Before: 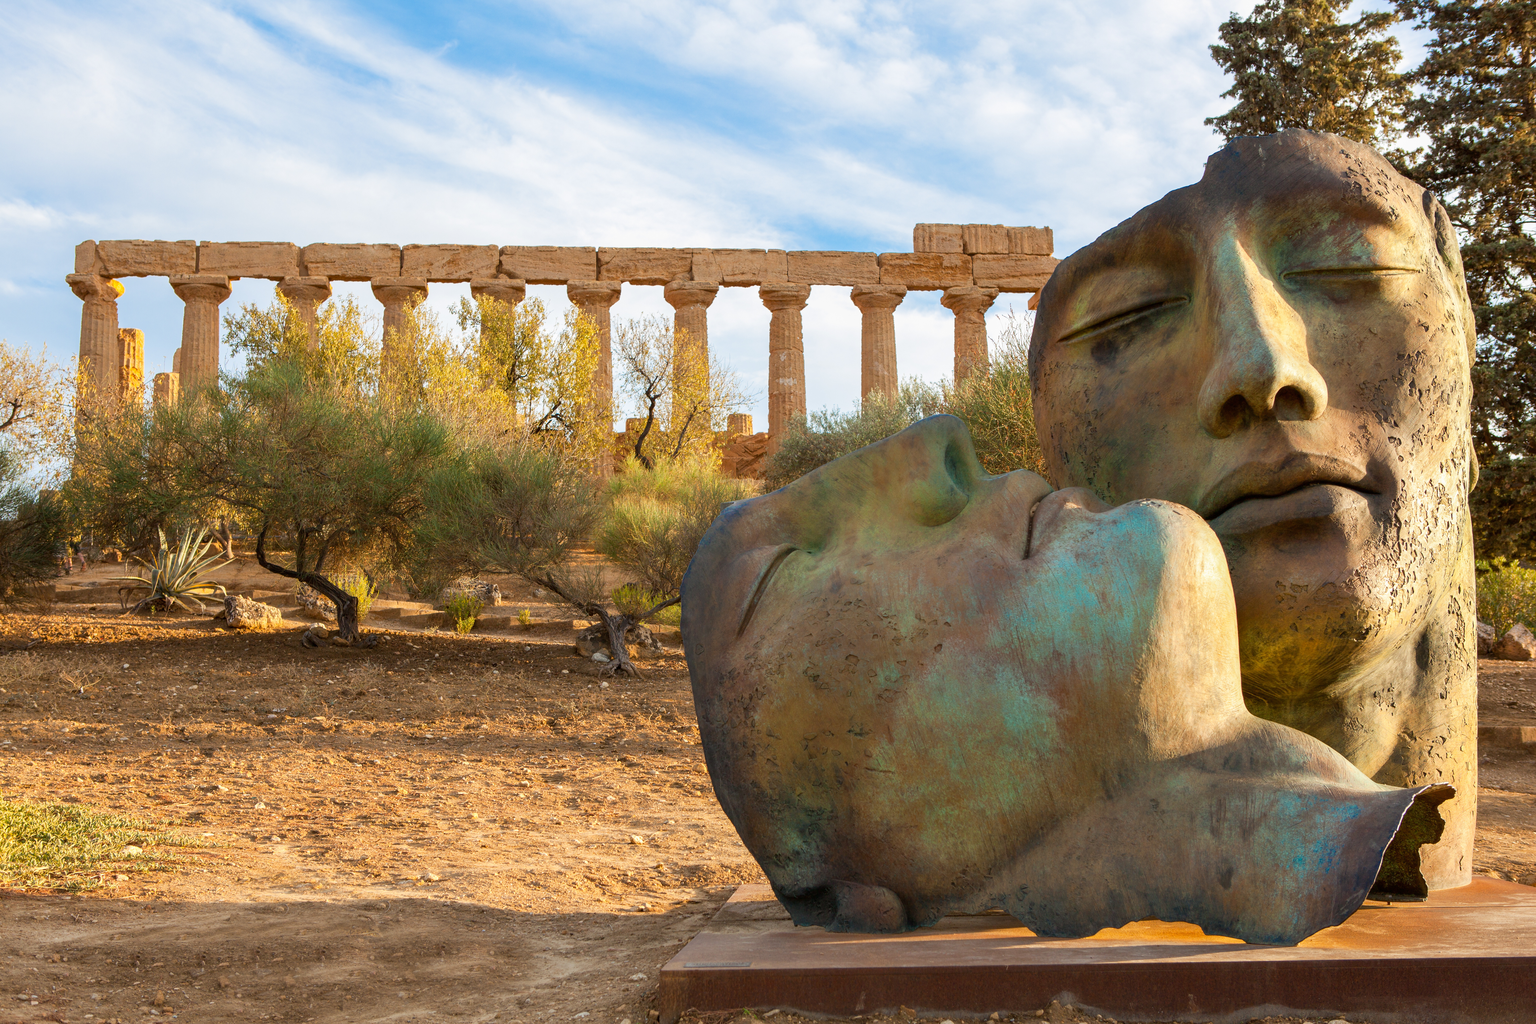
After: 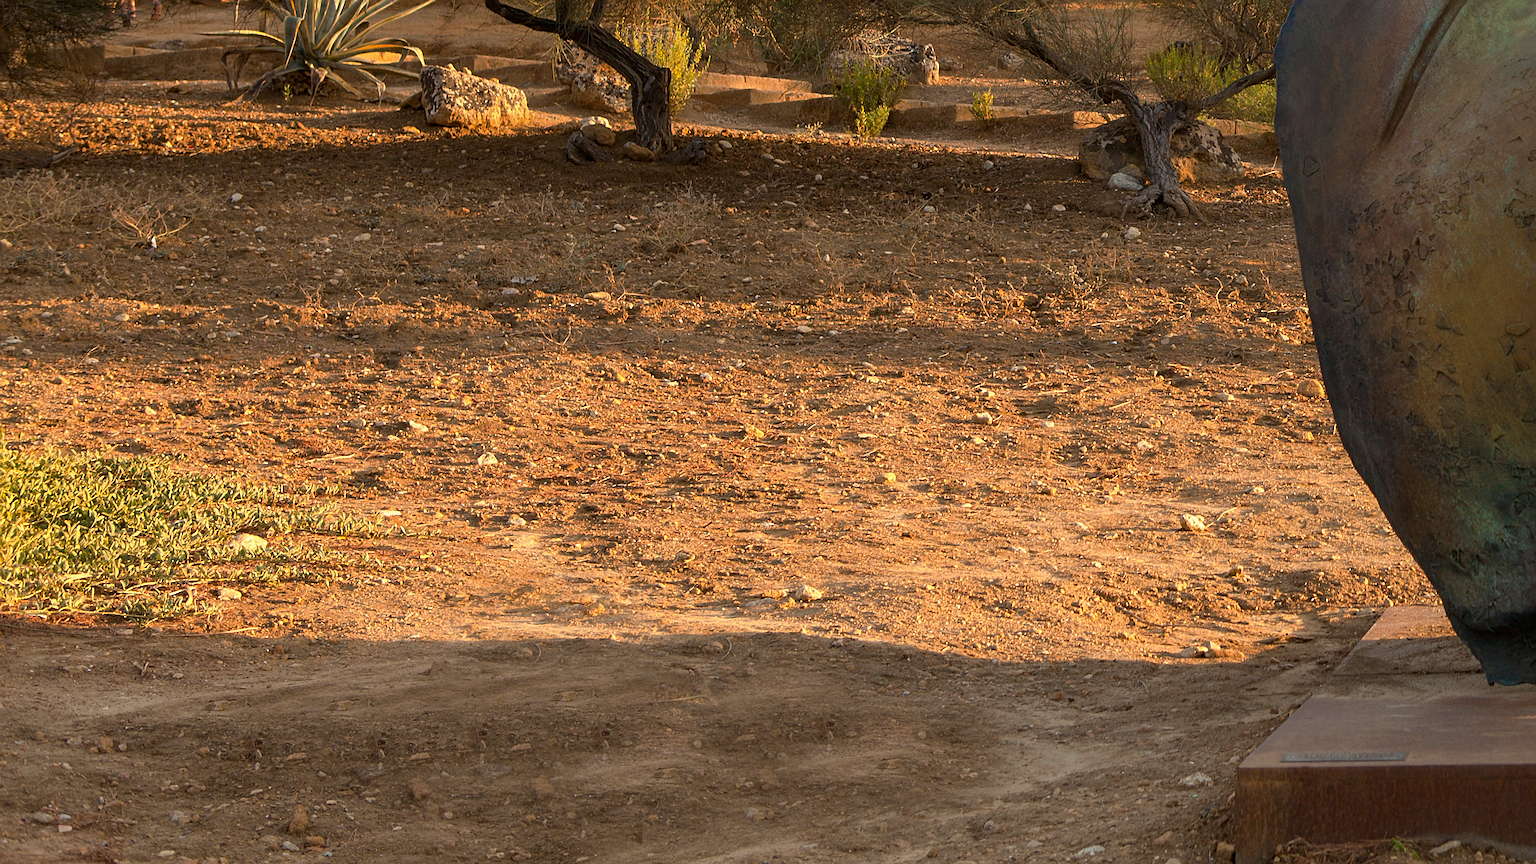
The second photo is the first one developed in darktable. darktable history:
base curve: curves: ch0 [(0, 0) (0.595, 0.418) (1, 1)], preserve colors none
crop and rotate: top 54.778%, right 46.61%, bottom 0.159%
sharpen: on, module defaults
